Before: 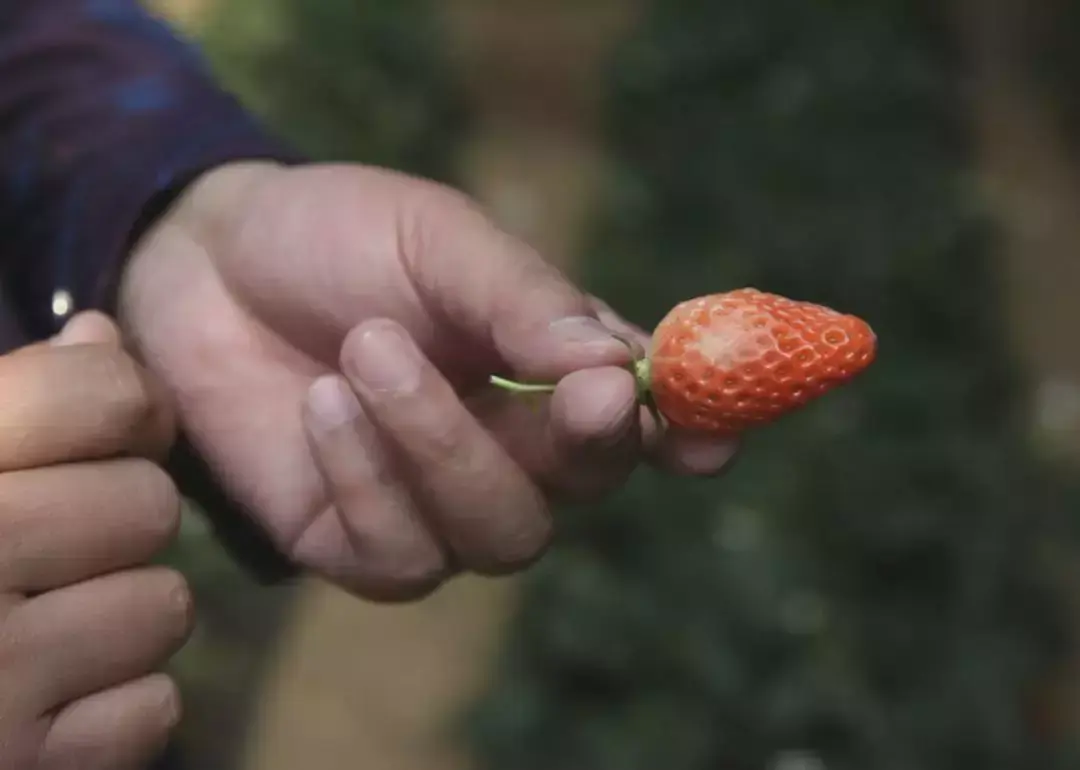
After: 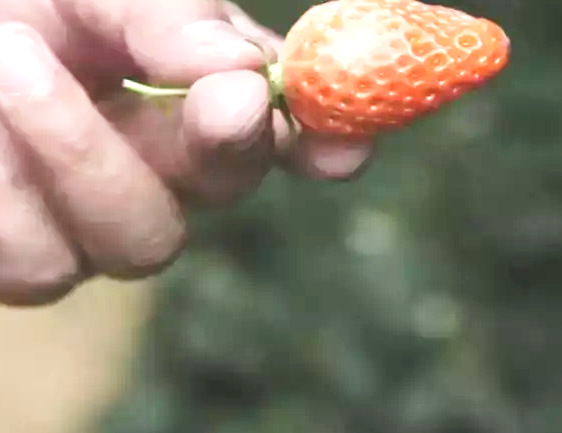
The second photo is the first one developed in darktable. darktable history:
exposure: exposure 1.252 EV, compensate highlight preservation false
crop: left 34.025%, top 38.451%, right 13.899%, bottom 5.249%
base curve: curves: ch0 [(0, 0) (0.204, 0.334) (0.55, 0.733) (1, 1)], preserve colors none
tone equalizer: -8 EV -0.384 EV, -7 EV -0.368 EV, -6 EV -0.355 EV, -5 EV -0.205 EV, -3 EV 0.256 EV, -2 EV 0.318 EV, -1 EV 0.408 EV, +0 EV 0.404 EV, edges refinement/feathering 500, mask exposure compensation -1.57 EV, preserve details no
